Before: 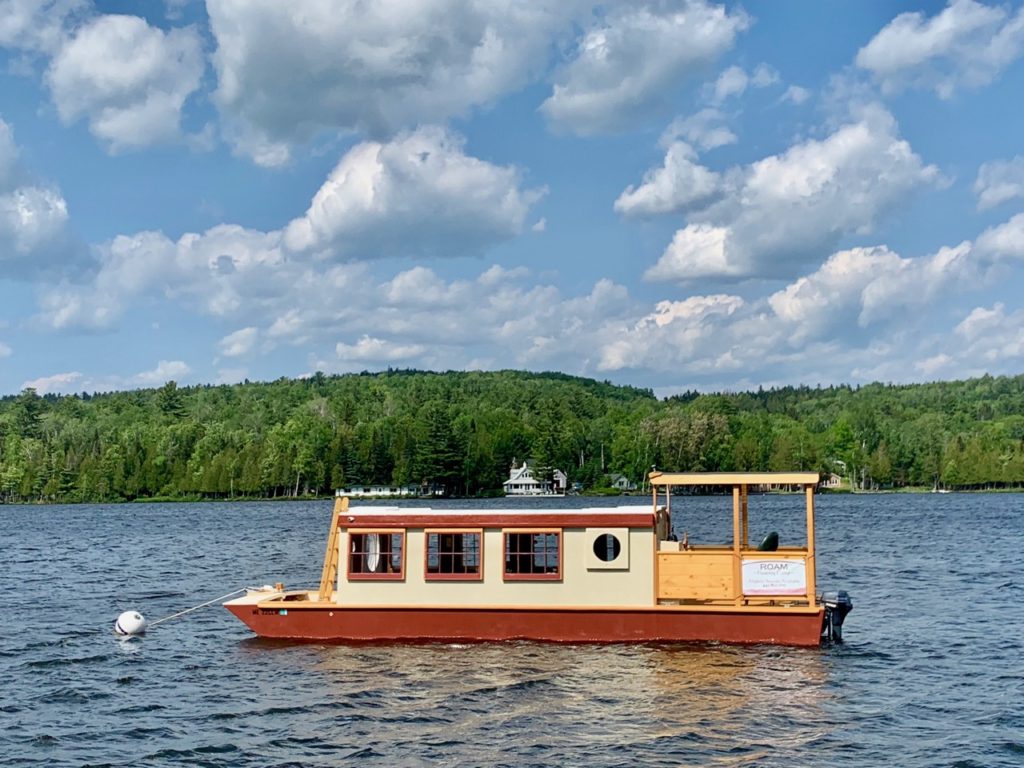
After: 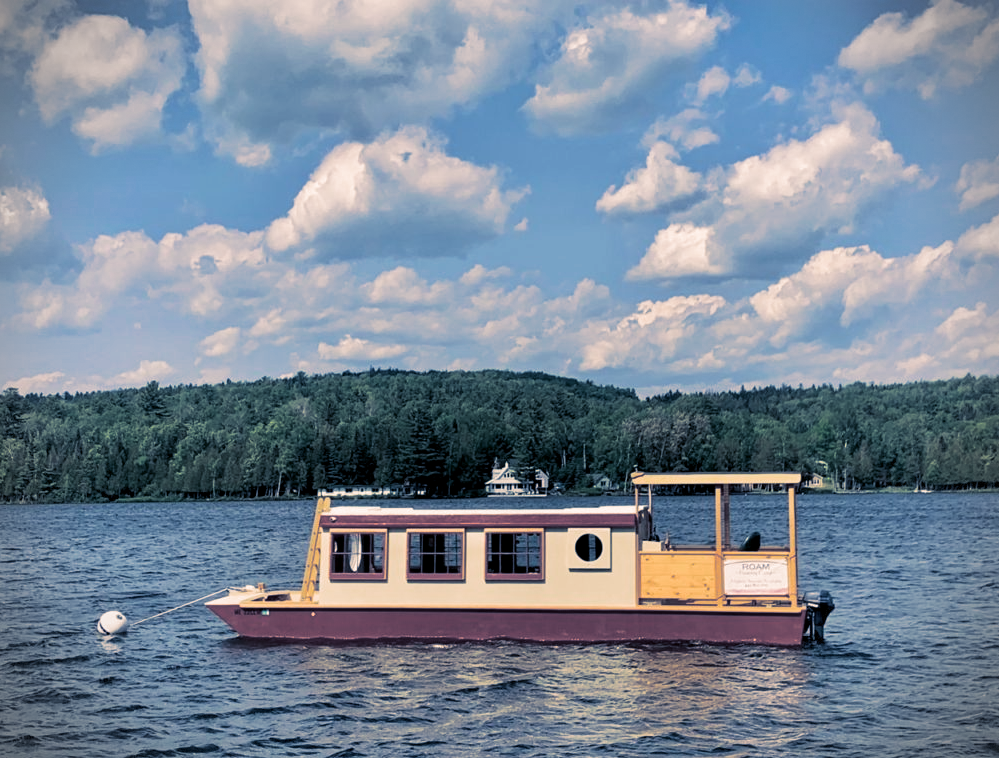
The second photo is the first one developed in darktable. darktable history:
vignetting: dithering 8-bit output, unbound false
split-toning: shadows › hue 226.8°, shadows › saturation 0.56, highlights › hue 28.8°, balance -40, compress 0%
crop and rotate: left 1.774%, right 0.633%, bottom 1.28%
